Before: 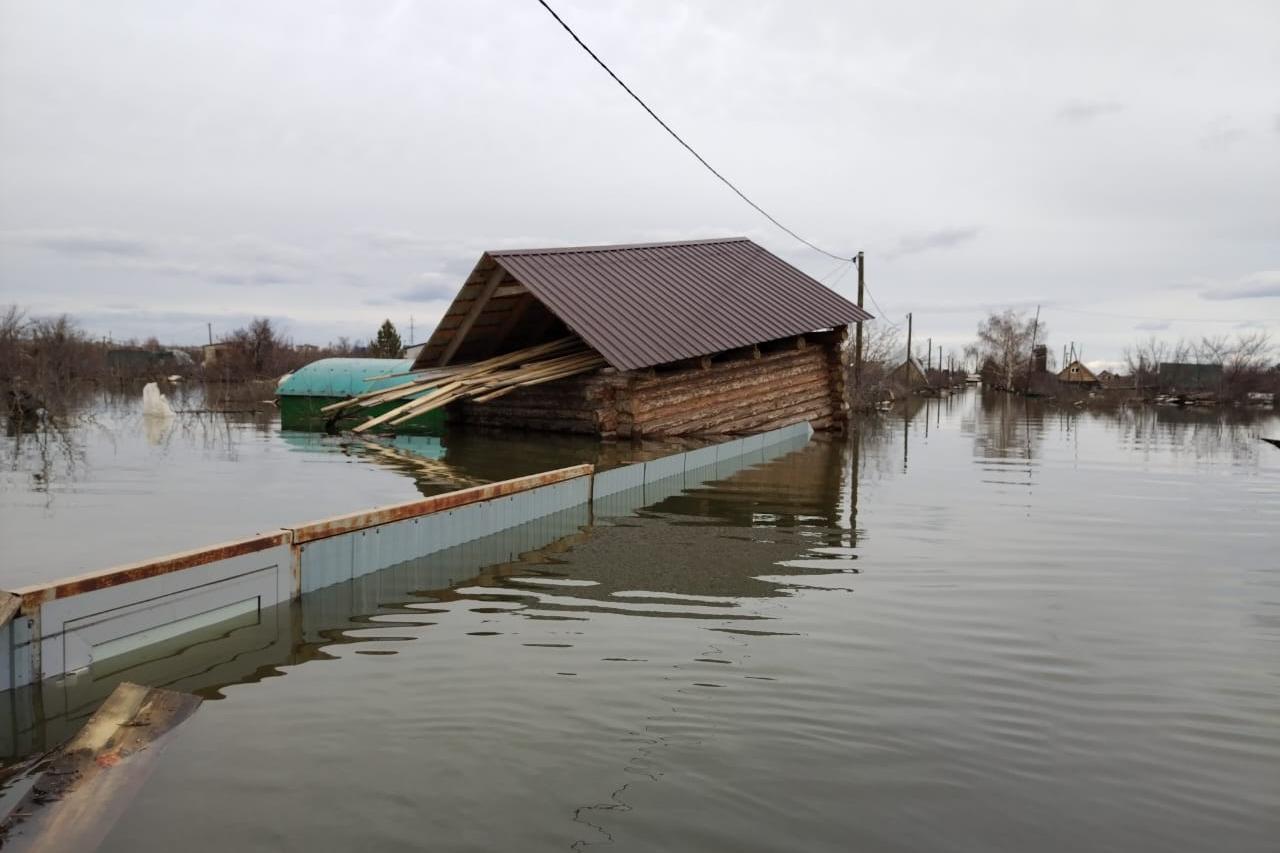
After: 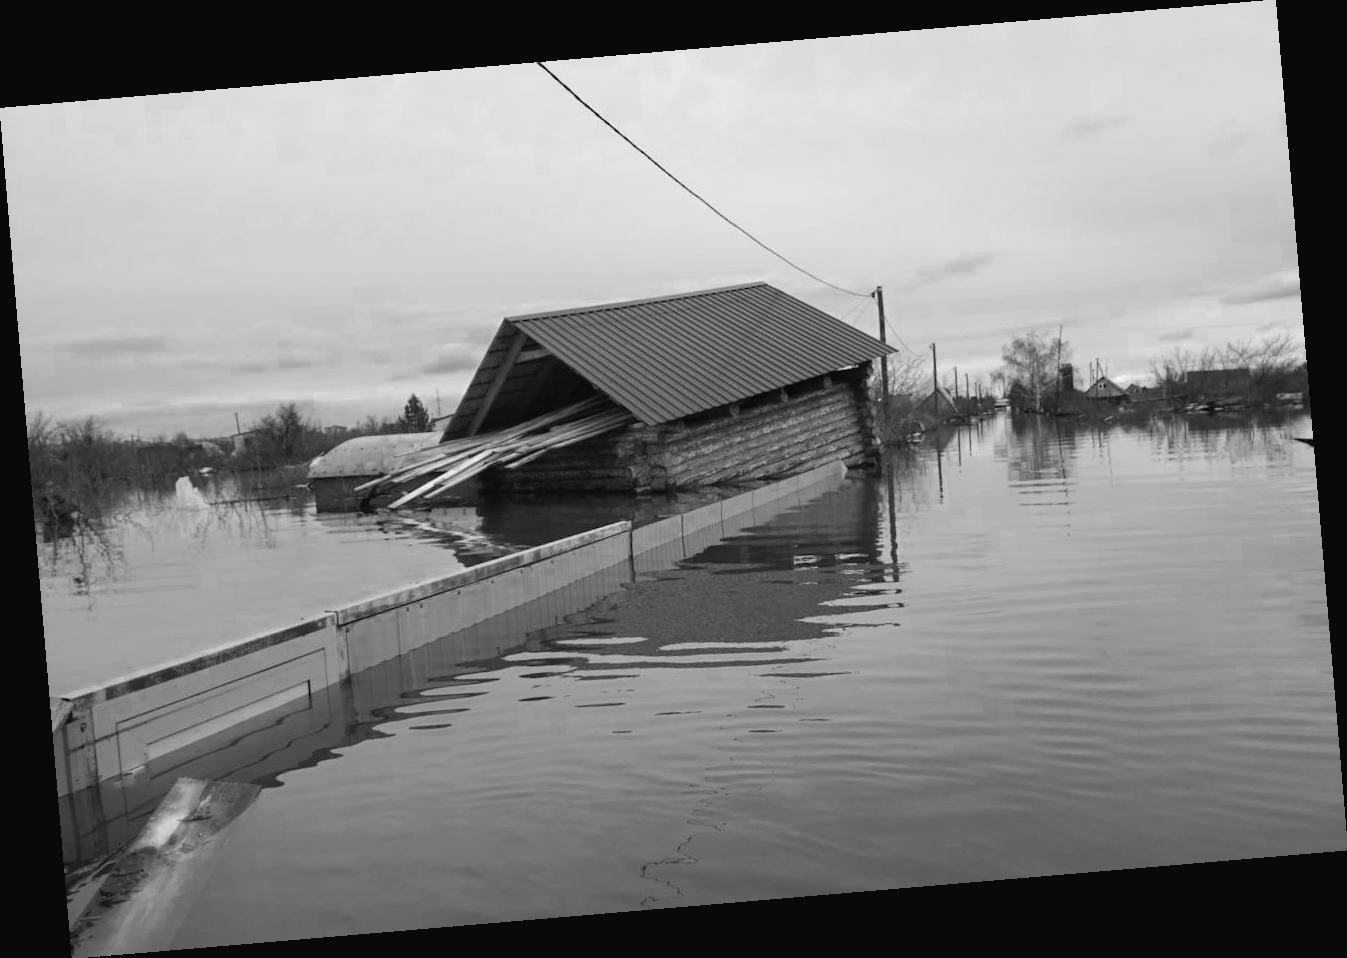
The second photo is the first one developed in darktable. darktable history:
color zones: curves: ch0 [(0, 0.554) (0.146, 0.662) (0.293, 0.86) (0.503, 0.774) (0.637, 0.106) (0.74, 0.072) (0.866, 0.488) (0.998, 0.569)]; ch1 [(0, 0) (0.143, 0) (0.286, 0) (0.429, 0) (0.571, 0) (0.714, 0) (0.857, 0)]
contrast brightness saturation: contrast -0.05, saturation -0.41
rotate and perspective: rotation -4.86°, automatic cropping off
